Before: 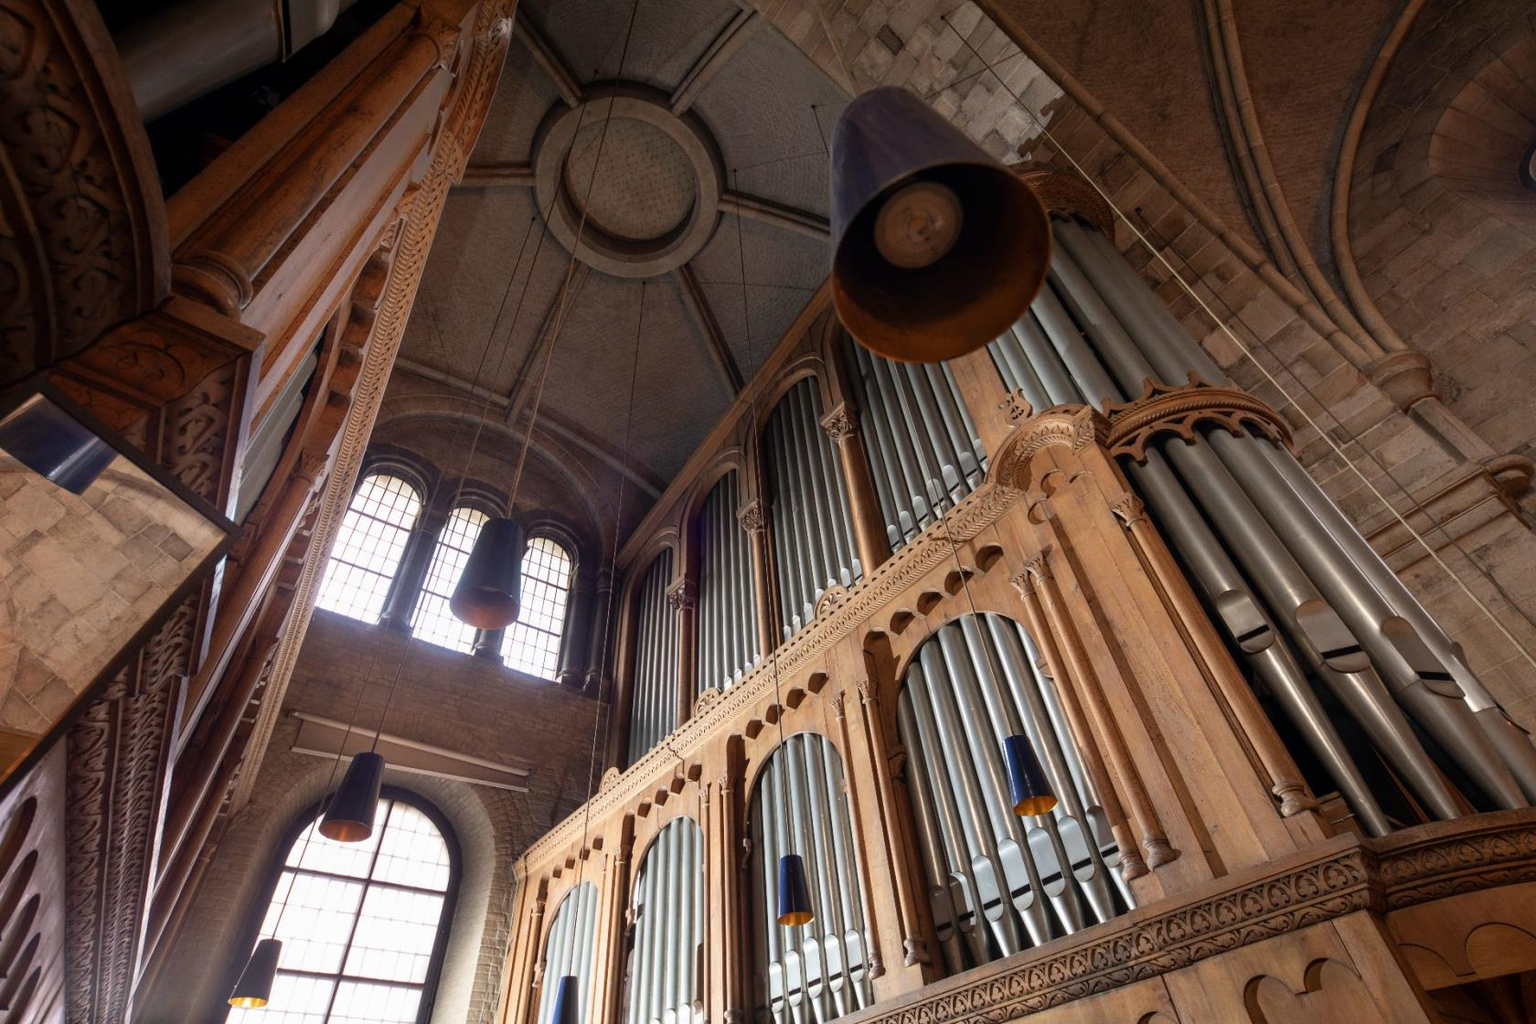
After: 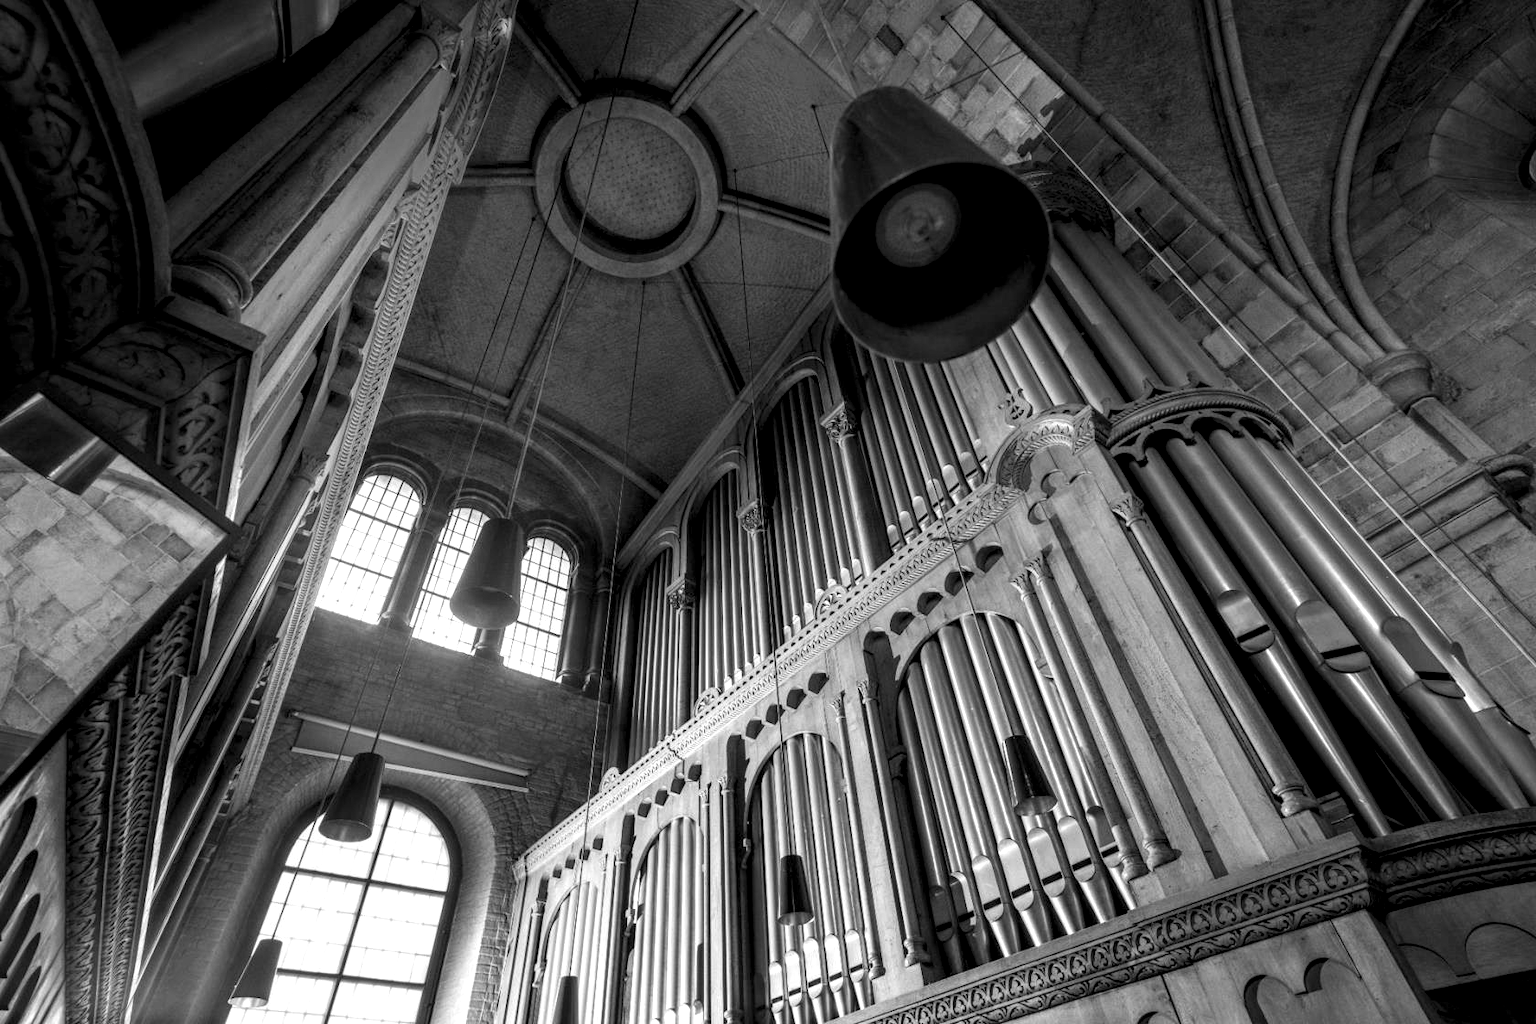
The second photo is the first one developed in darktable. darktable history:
local contrast: detail 160%
monochrome: on, module defaults
